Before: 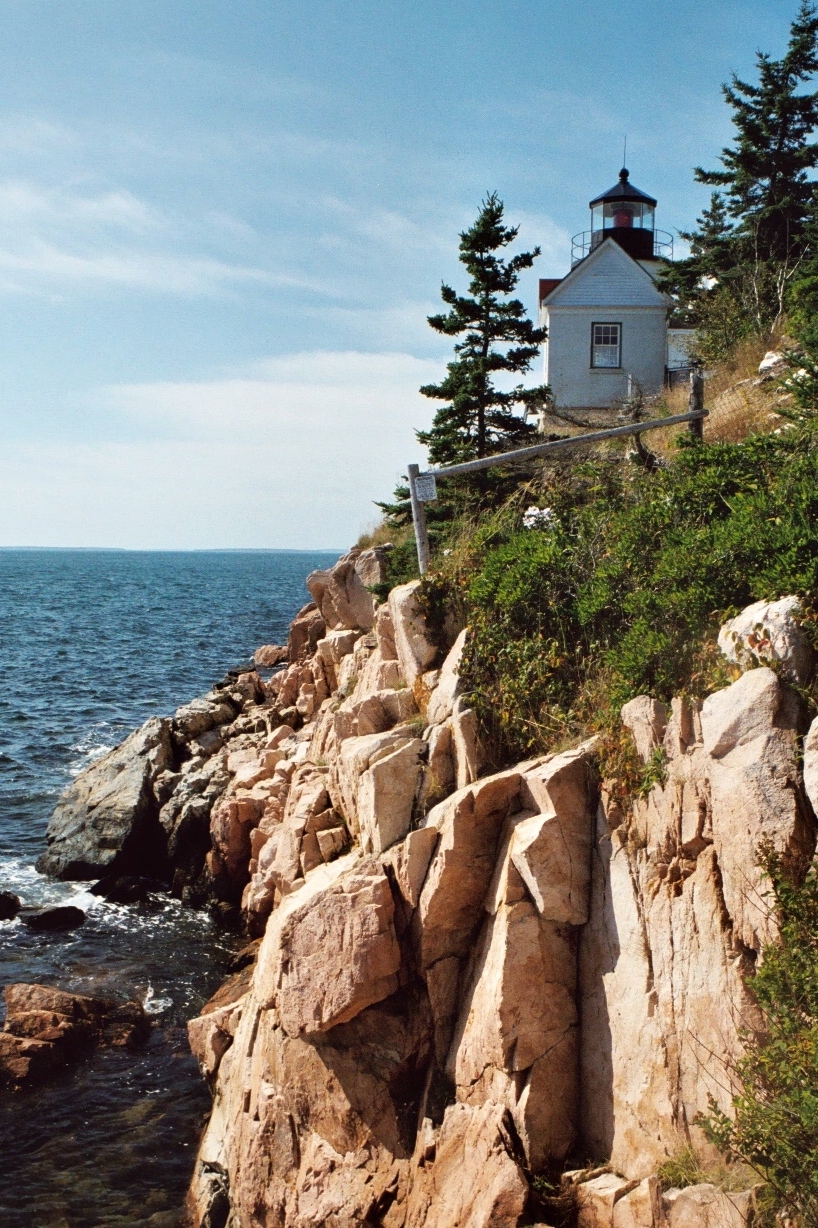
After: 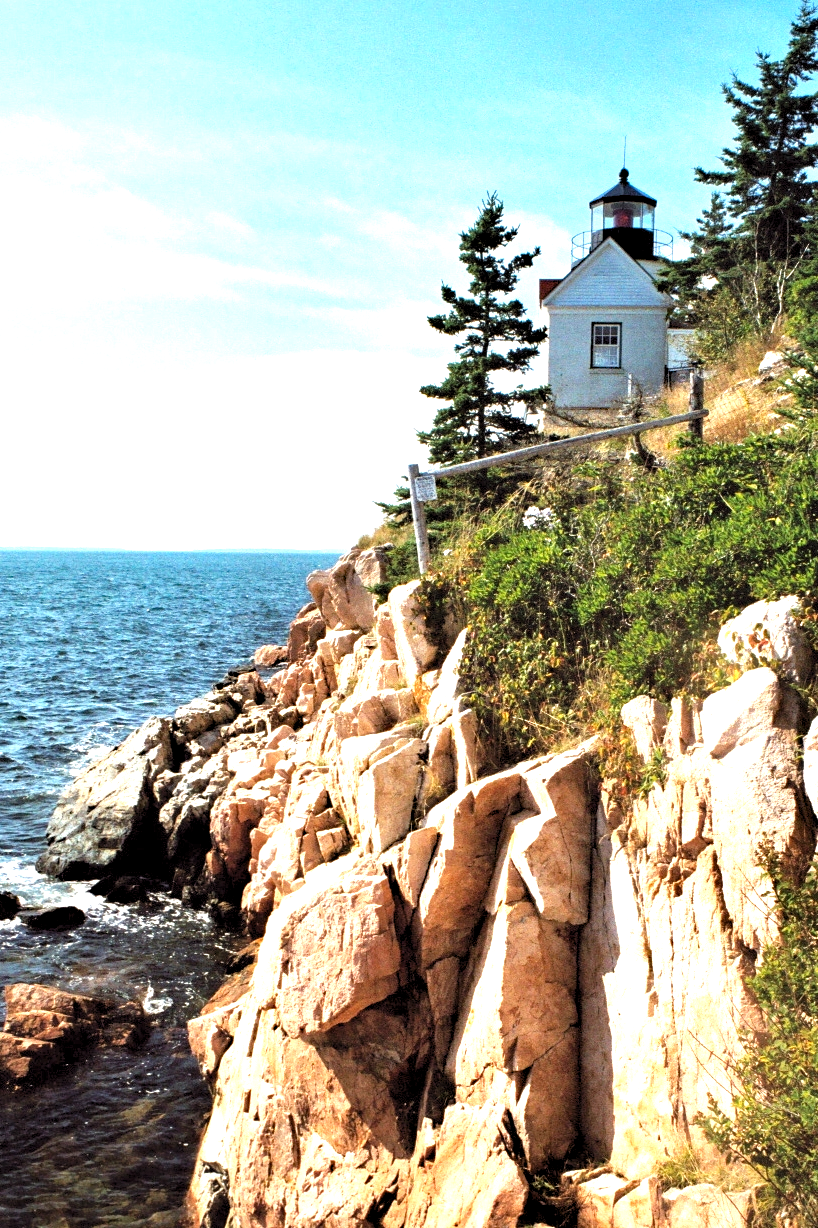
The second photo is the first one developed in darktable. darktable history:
haze removal: compatibility mode true, adaptive false
local contrast: mode bilateral grid, contrast 15, coarseness 36, detail 105%, midtone range 0.2
exposure: black level correction 0, exposure 1.2 EV, compensate highlight preservation false
levels: levels [0.073, 0.497, 0.972]
